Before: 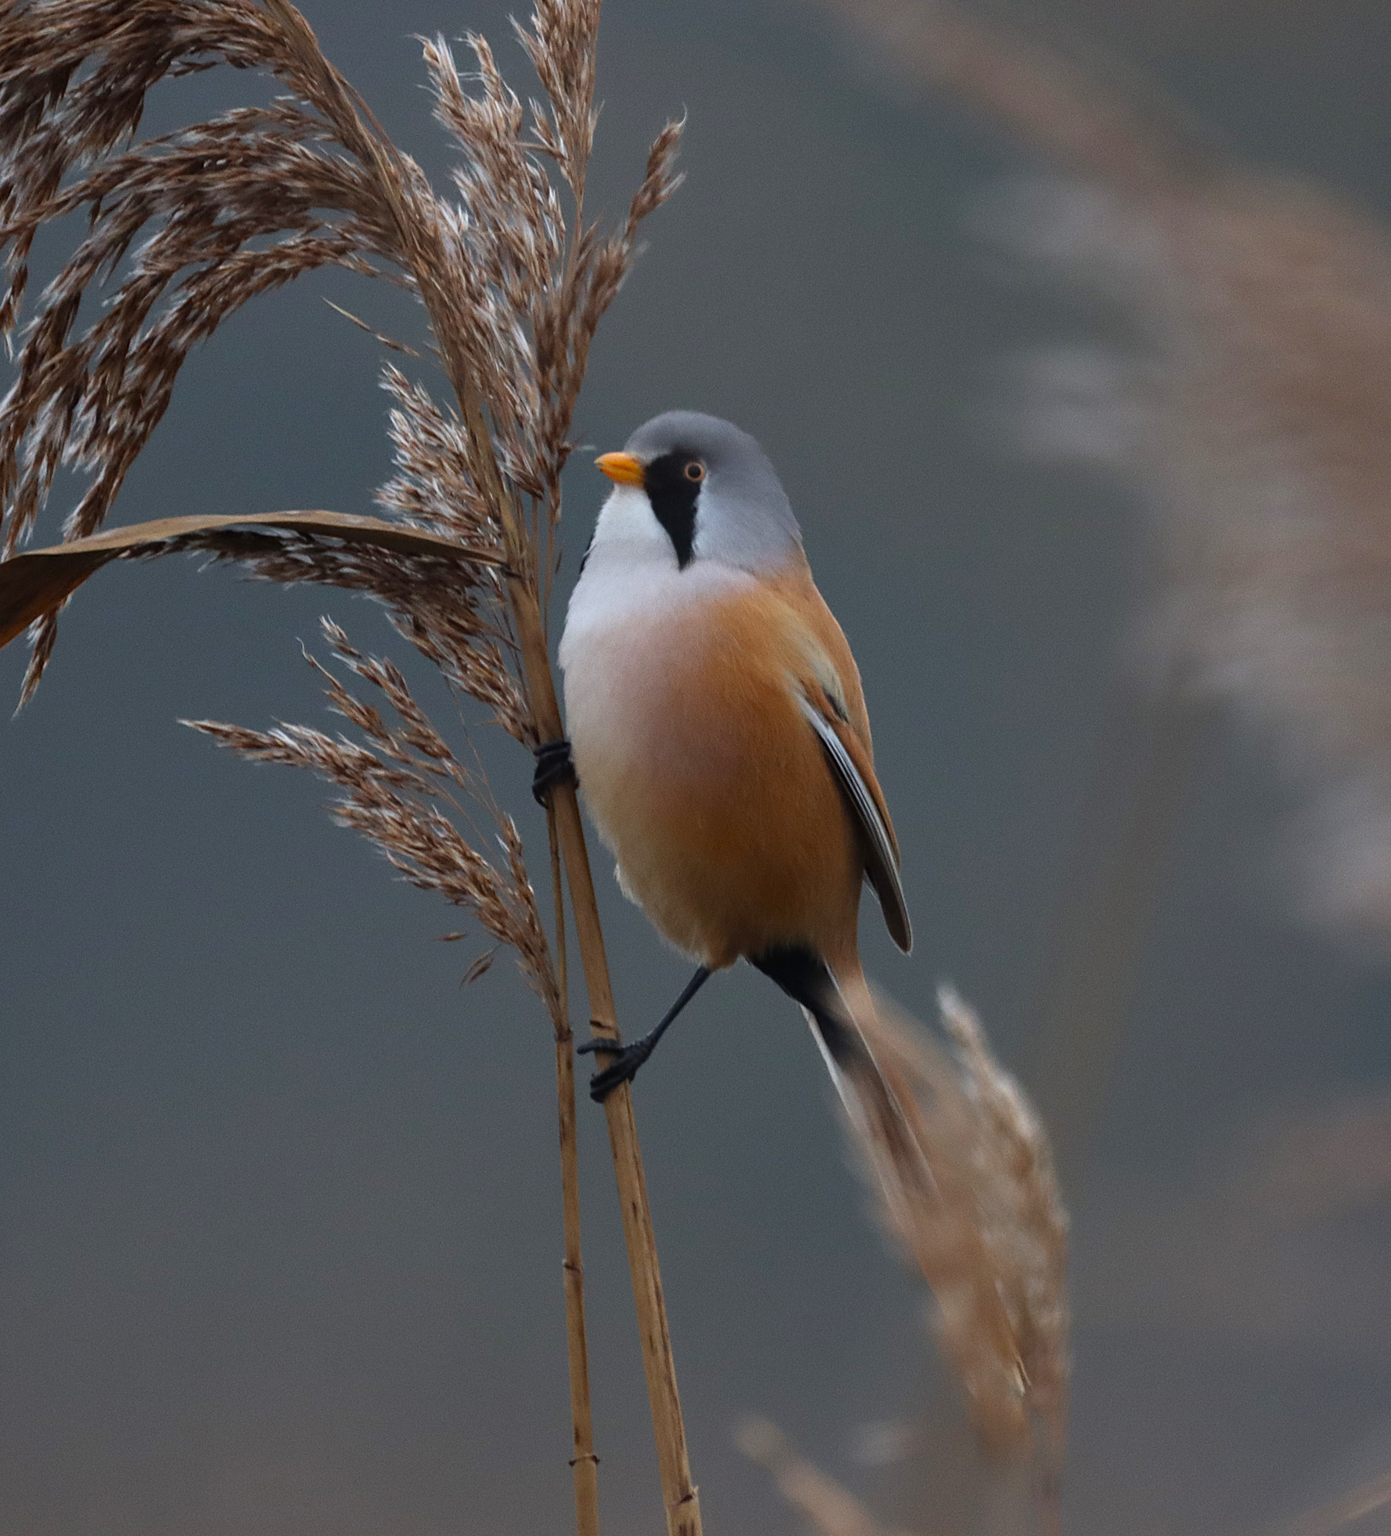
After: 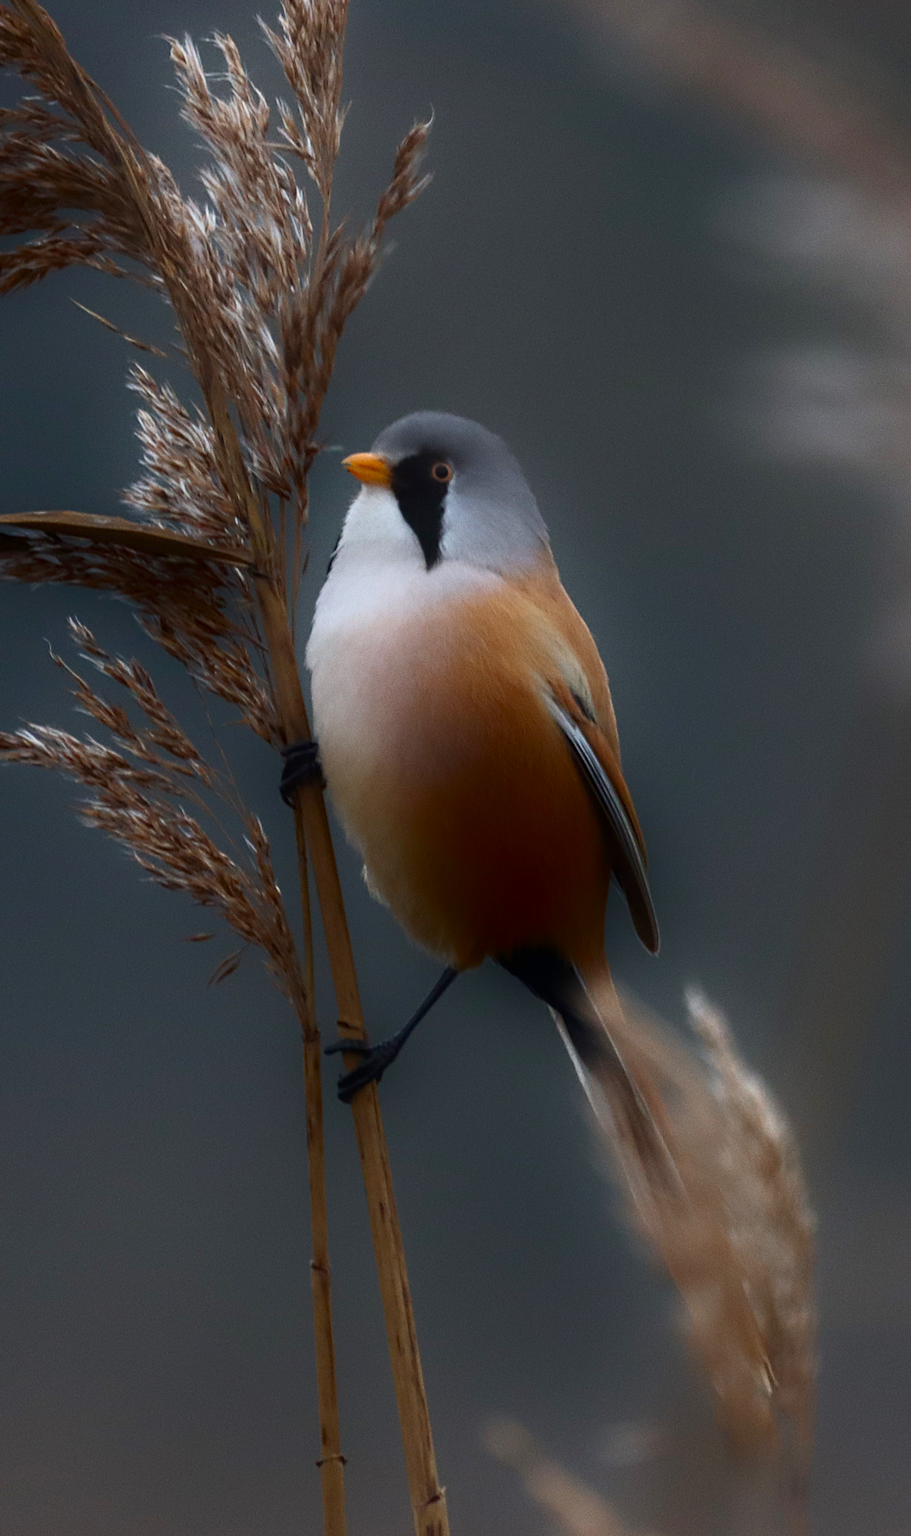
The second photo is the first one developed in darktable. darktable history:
contrast brightness saturation: contrast 0.083, saturation 0.017
shadows and highlights: shadows -89.77, highlights 88.71, soften with gaussian
crop and rotate: left 18.22%, right 16.23%
